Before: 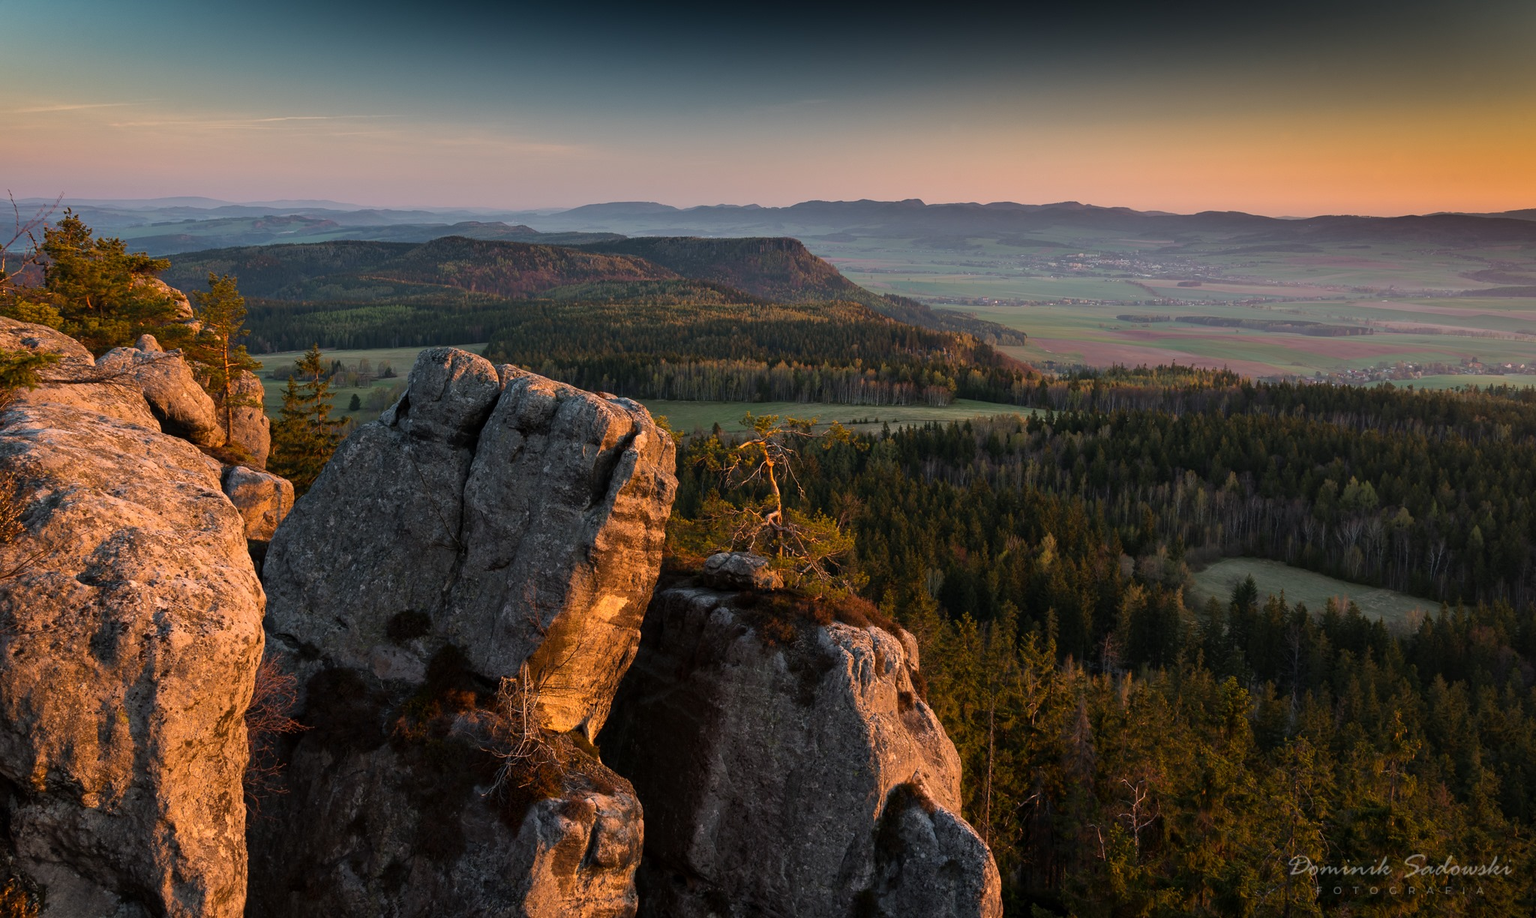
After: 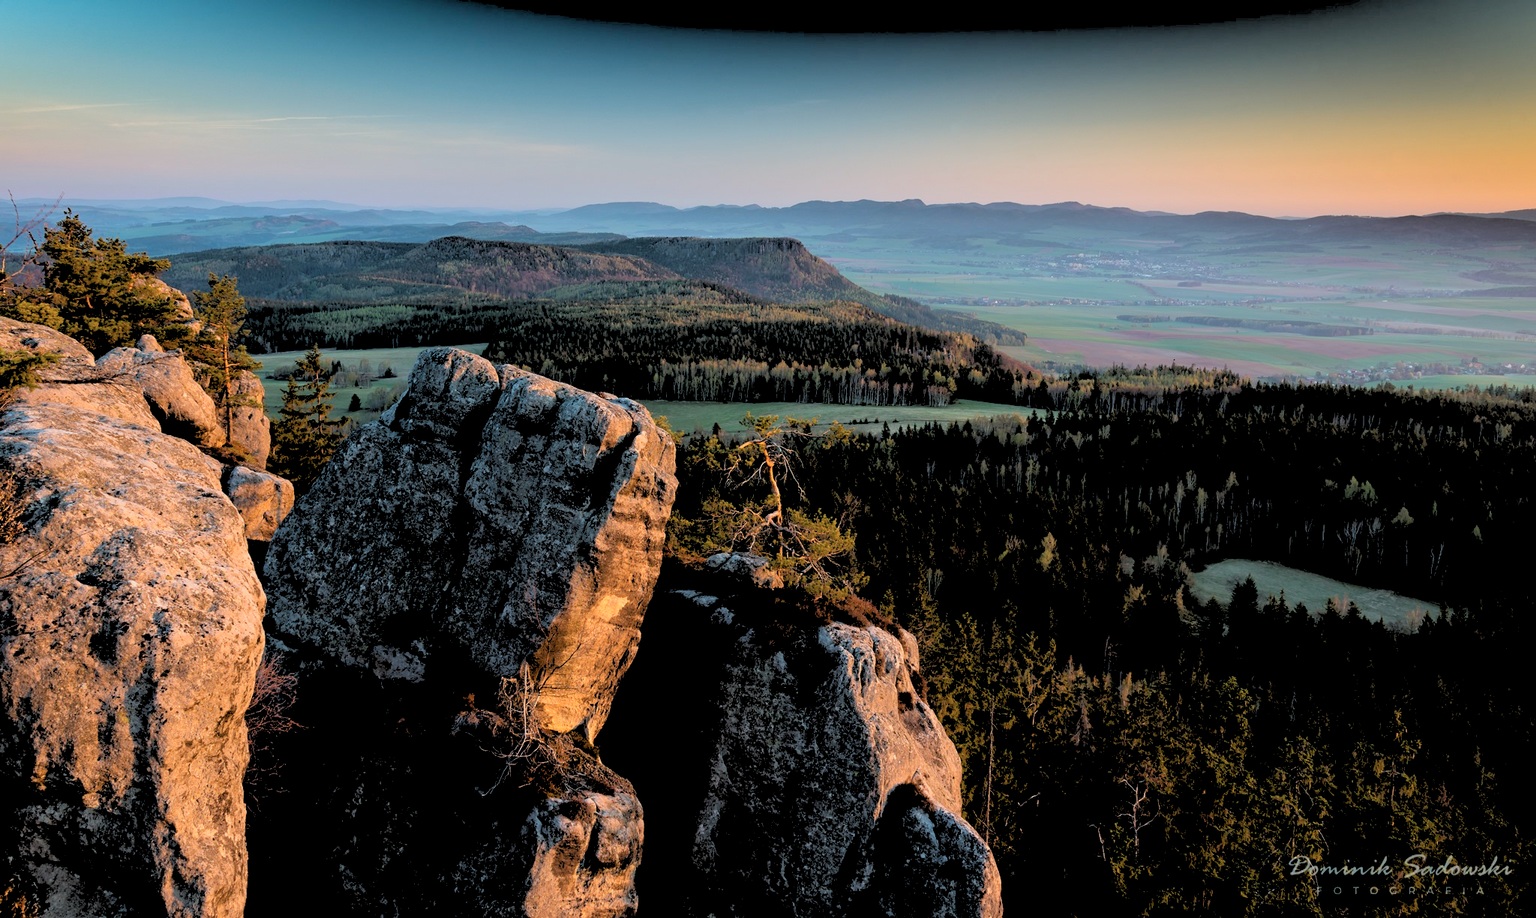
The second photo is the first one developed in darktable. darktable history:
color correction: highlights a* -11.71, highlights b* -15.58
rgb levels: levels [[0.027, 0.429, 0.996], [0, 0.5, 1], [0, 0.5, 1]]
